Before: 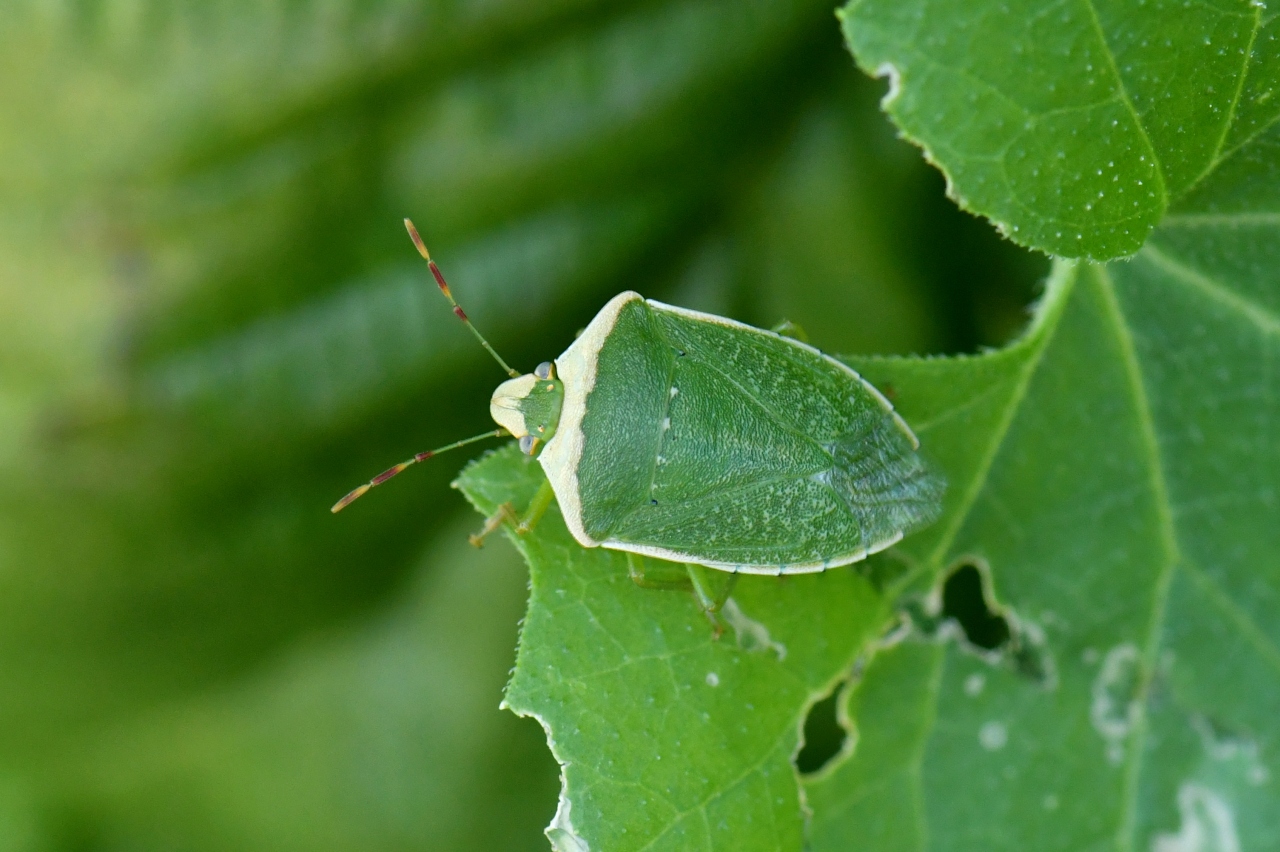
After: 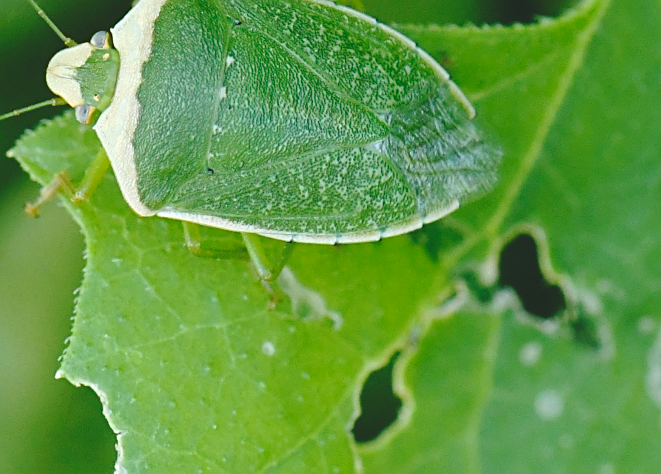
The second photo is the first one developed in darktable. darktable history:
crop: left 34.689%, top 38.964%, right 13.611%, bottom 5.401%
sharpen: on, module defaults
tone curve: curves: ch0 [(0, 0) (0.003, 0.139) (0.011, 0.14) (0.025, 0.138) (0.044, 0.14) (0.069, 0.149) (0.1, 0.161) (0.136, 0.179) (0.177, 0.203) (0.224, 0.245) (0.277, 0.302) (0.335, 0.382) (0.399, 0.461) (0.468, 0.546) (0.543, 0.614) (0.623, 0.687) (0.709, 0.758) (0.801, 0.84) (0.898, 0.912) (1, 1)], preserve colors none
